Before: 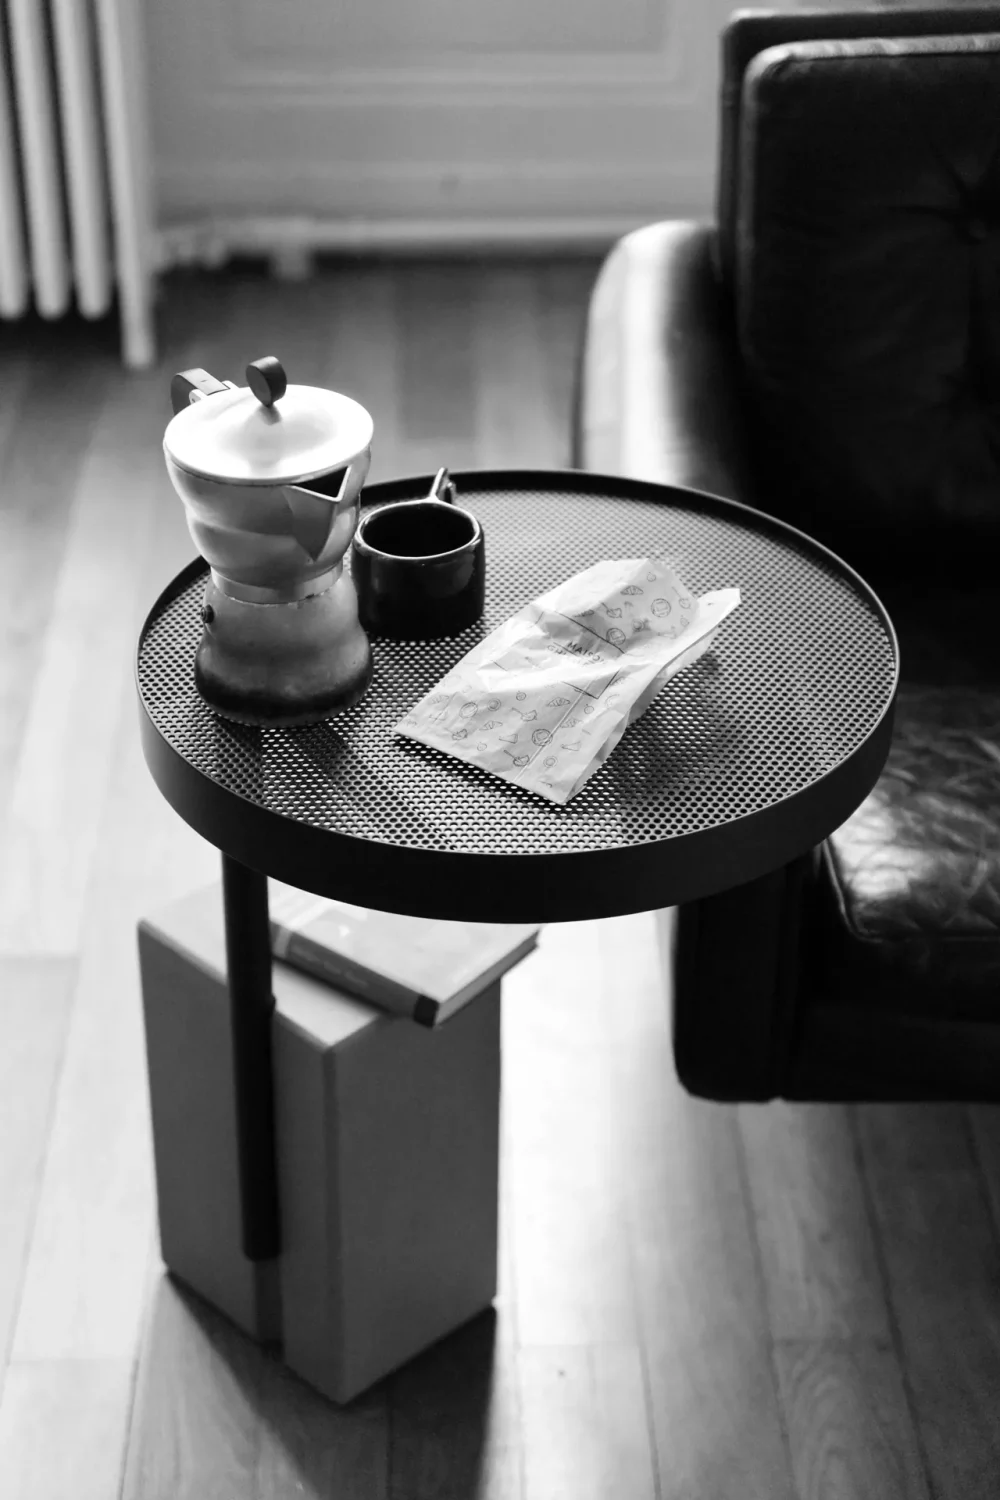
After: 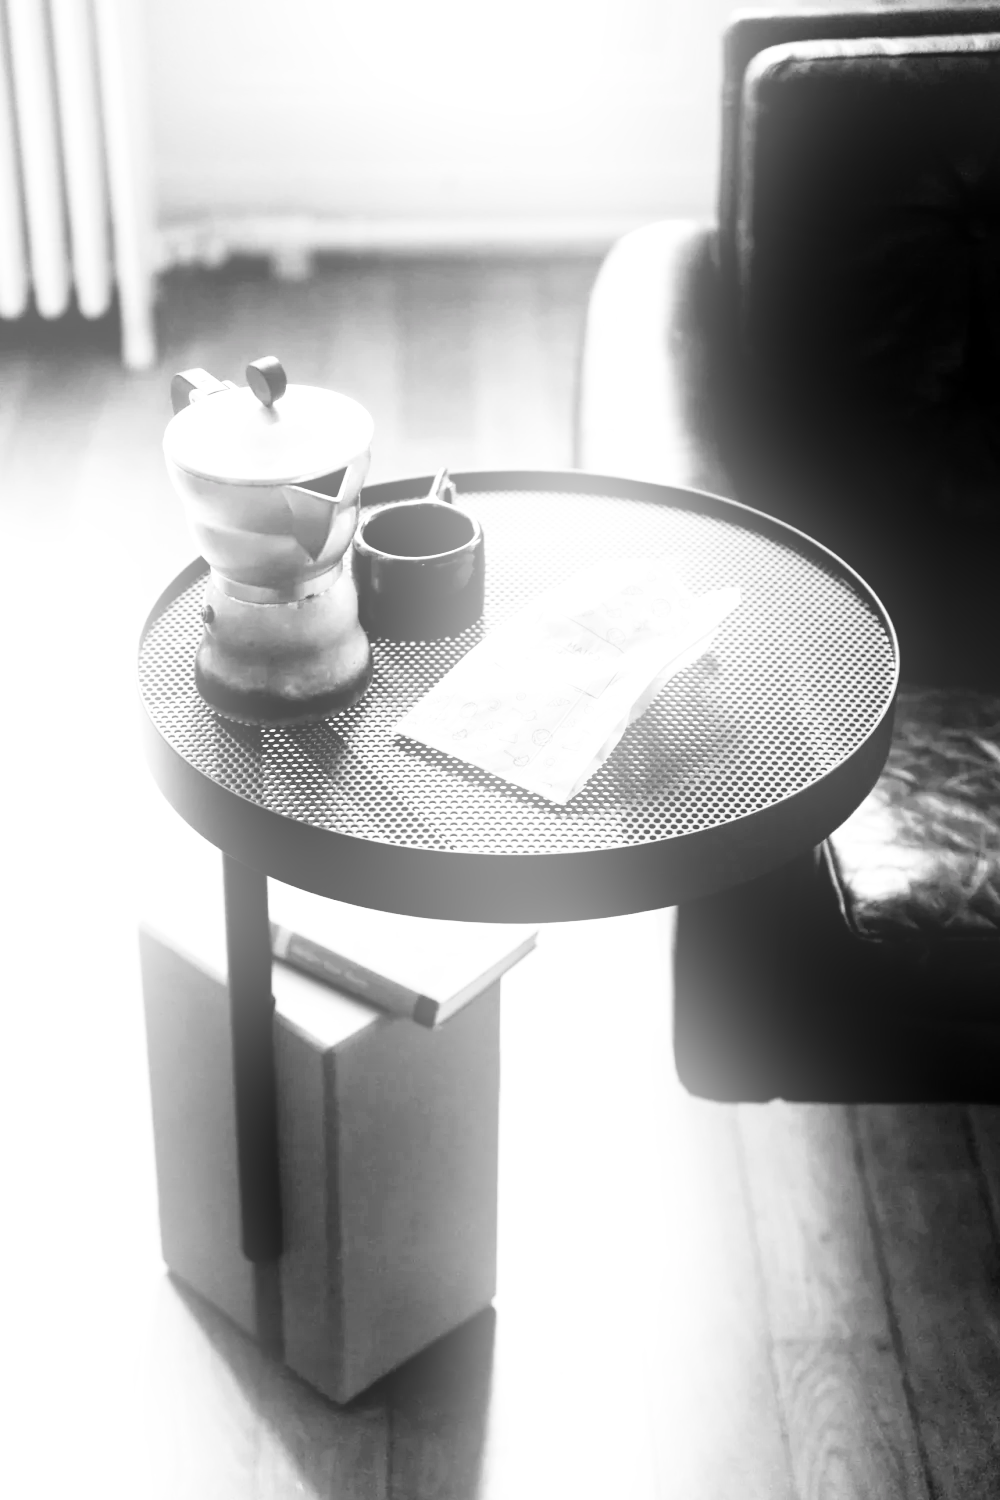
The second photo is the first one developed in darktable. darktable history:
bloom: on, module defaults
exposure: black level correction 0.001, compensate highlight preservation false
local contrast: highlights 100%, shadows 100%, detail 120%, midtone range 0.2
base curve: curves: ch0 [(0, 0) (0.007, 0.004) (0.027, 0.03) (0.046, 0.07) (0.207, 0.54) (0.442, 0.872) (0.673, 0.972) (1, 1)], preserve colors none
